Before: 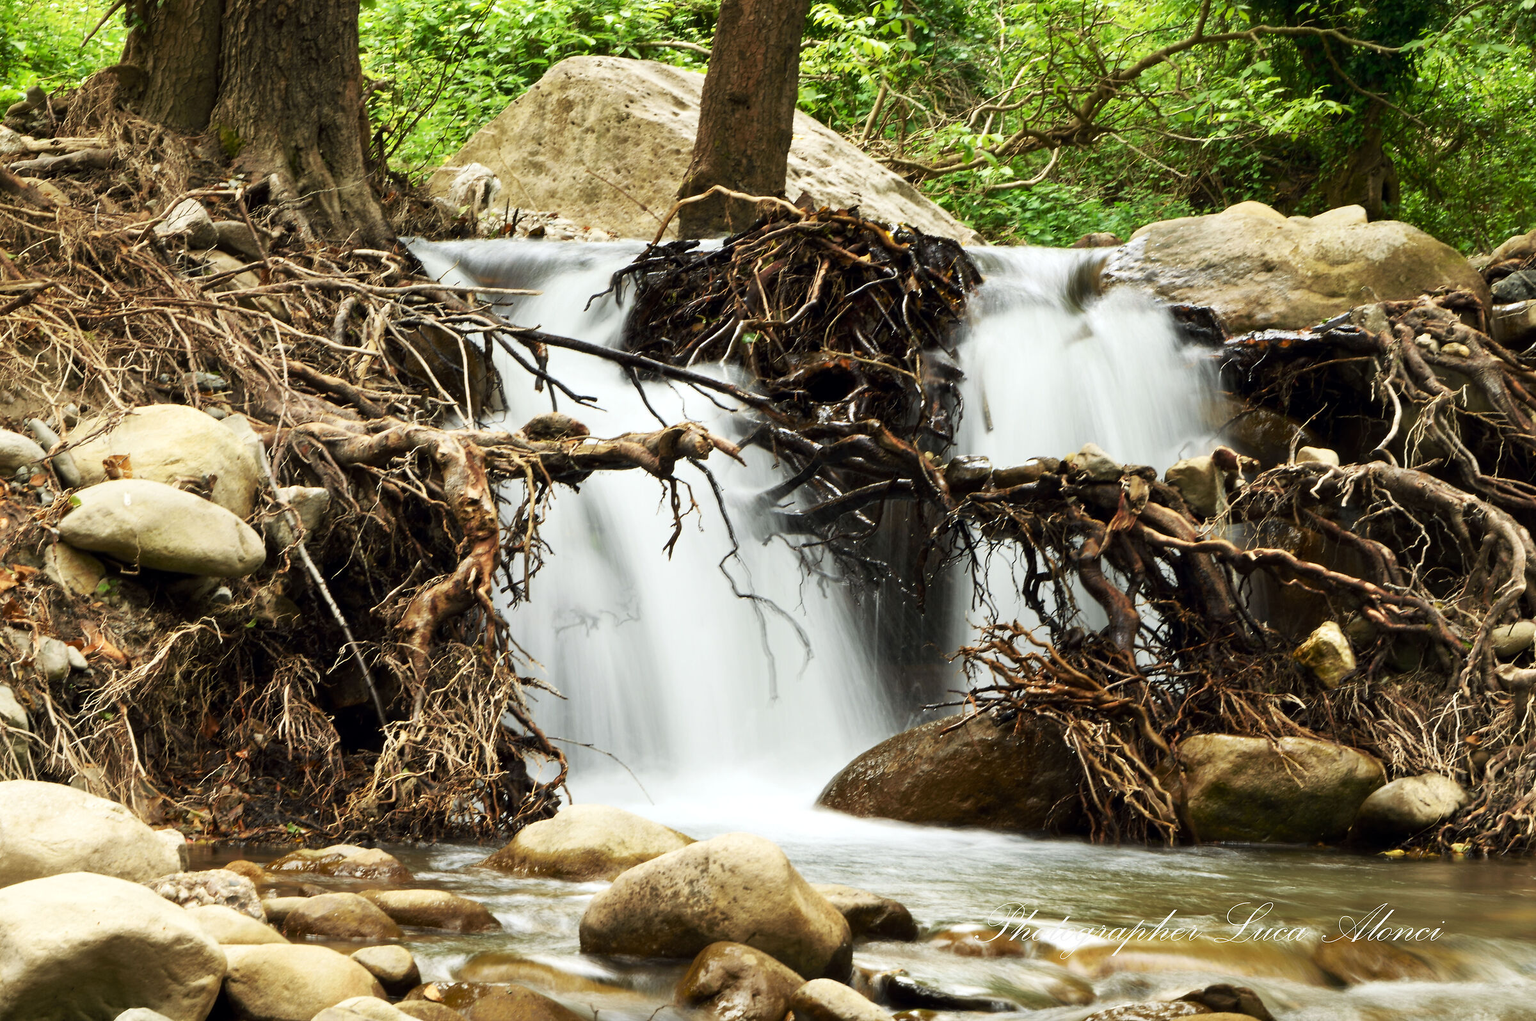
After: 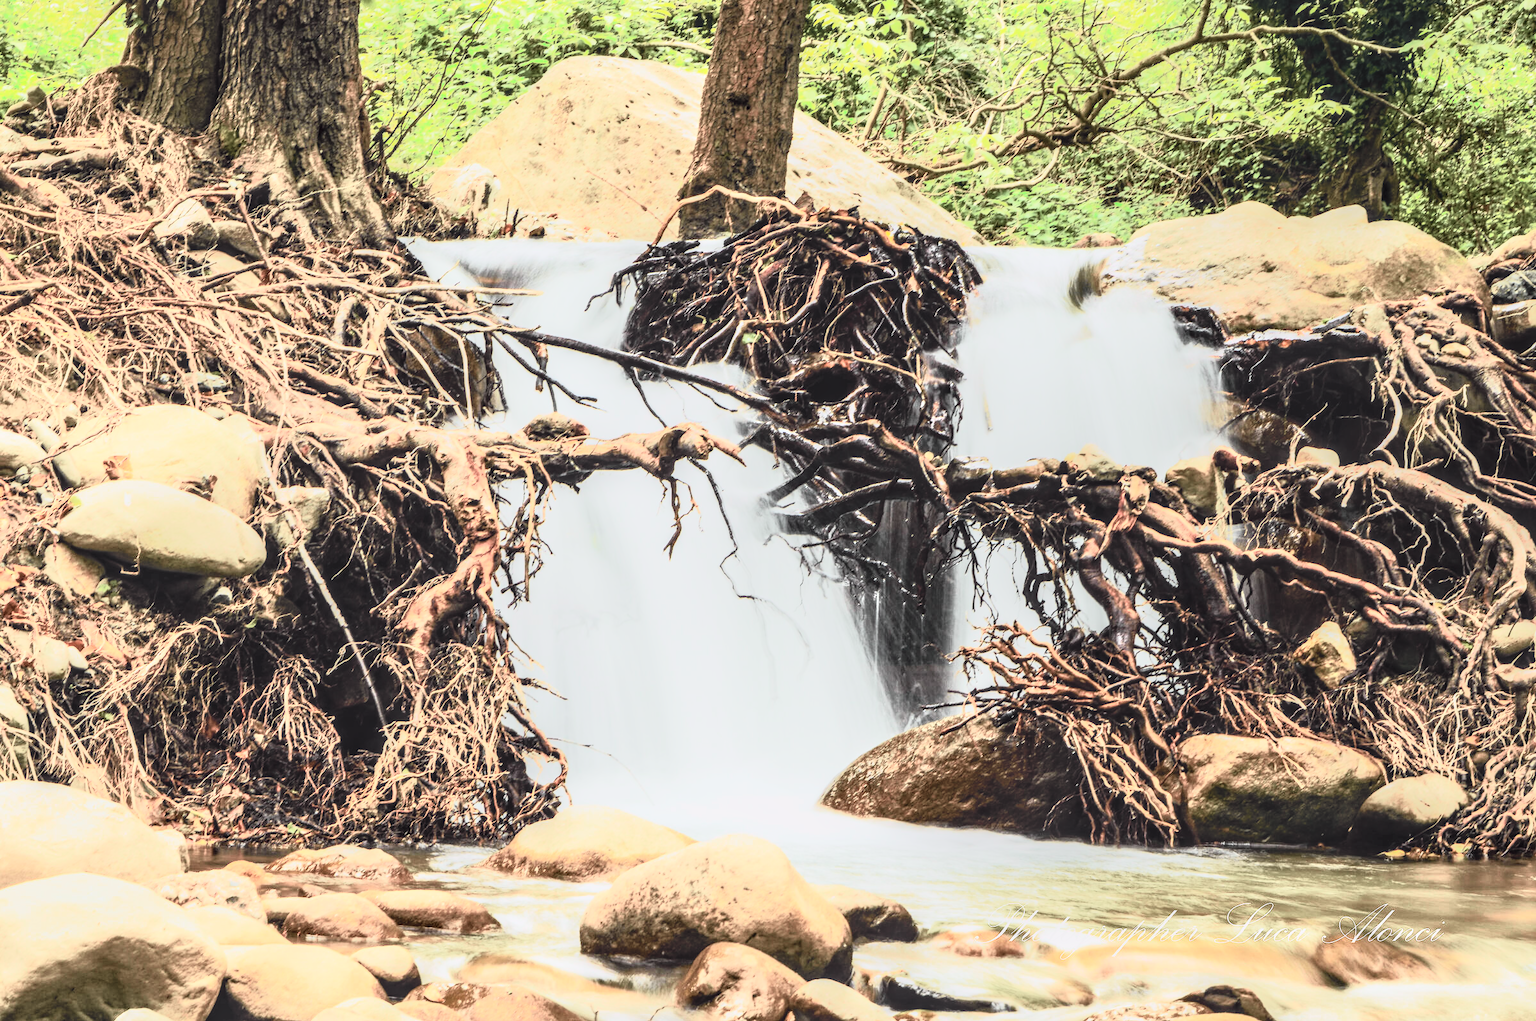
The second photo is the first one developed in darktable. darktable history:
tone equalizer: -8 EV -0.762 EV, -7 EV -0.718 EV, -6 EV -0.562 EV, -5 EV -0.378 EV, -3 EV 0.382 EV, -2 EV 0.6 EV, -1 EV 0.693 EV, +0 EV 0.77 EV
local contrast: highlights 6%, shadows 3%, detail 133%
tone curve: curves: ch0 [(0, 0.009) (0.105, 0.08) (0.195, 0.18) (0.283, 0.316) (0.384, 0.434) (0.485, 0.531) (0.638, 0.69) (0.81, 0.872) (1, 0.977)]; ch1 [(0, 0) (0.161, 0.092) (0.35, 0.33) (0.379, 0.401) (0.456, 0.469) (0.498, 0.502) (0.52, 0.536) (0.586, 0.617) (0.635, 0.655) (1, 1)]; ch2 [(0, 0) (0.371, 0.362) (0.437, 0.437) (0.483, 0.484) (0.53, 0.515) (0.56, 0.571) (0.622, 0.606) (1, 1)], color space Lab, independent channels, preserve colors none
contrast brightness saturation: contrast 0.437, brightness 0.559, saturation -0.185
